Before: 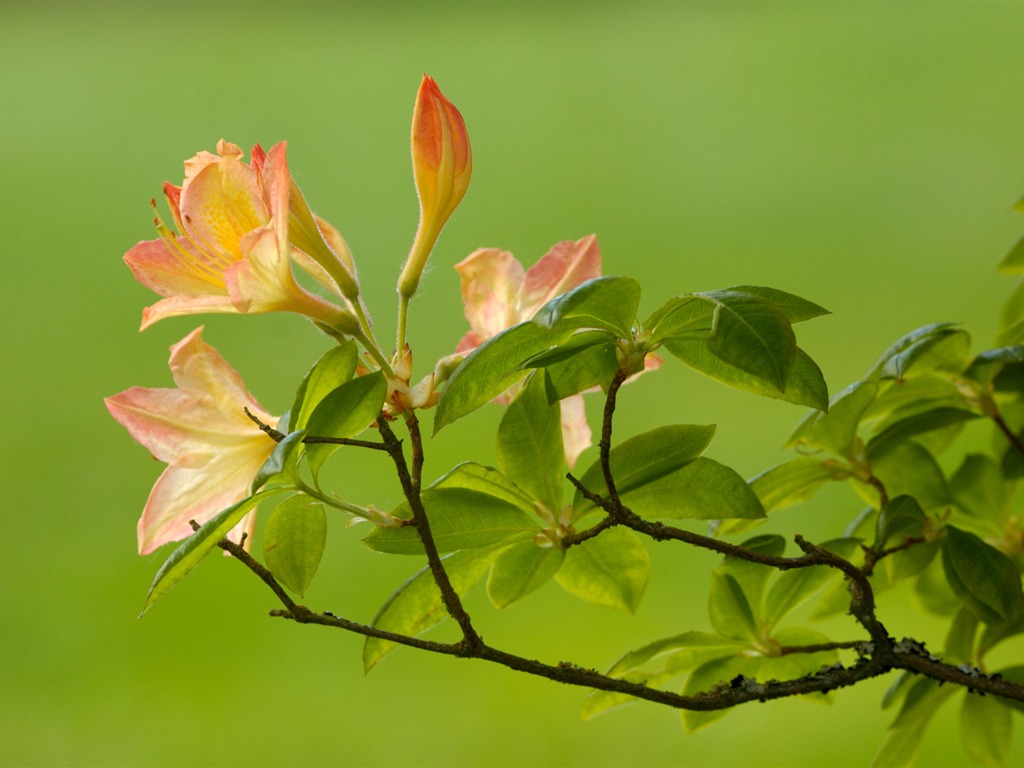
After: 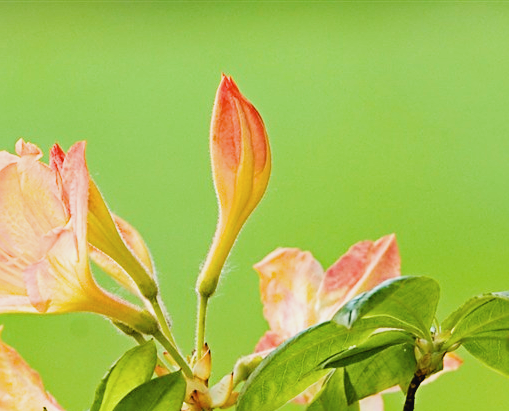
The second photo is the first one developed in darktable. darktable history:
sharpen: radius 2.746
crop: left 19.67%, right 30.528%, bottom 46.423%
exposure: black level correction 0, exposure 1.198 EV, compensate exposure bias true, compensate highlight preservation false
tone curve: curves: ch0 [(0, 0) (0.003, 0.003) (0.011, 0.011) (0.025, 0.025) (0.044, 0.044) (0.069, 0.068) (0.1, 0.098) (0.136, 0.134) (0.177, 0.175) (0.224, 0.221) (0.277, 0.273) (0.335, 0.331) (0.399, 0.394) (0.468, 0.462) (0.543, 0.543) (0.623, 0.623) (0.709, 0.709) (0.801, 0.801) (0.898, 0.898) (1, 1)], preserve colors none
filmic rgb: black relative exposure -5.05 EV, white relative exposure 3.99 EV, hardness 2.87, contrast 1.189, highlights saturation mix -29.39%
haze removal: strength 0.433, adaptive false
contrast brightness saturation: contrast -0.089, brightness -0.043, saturation -0.106
